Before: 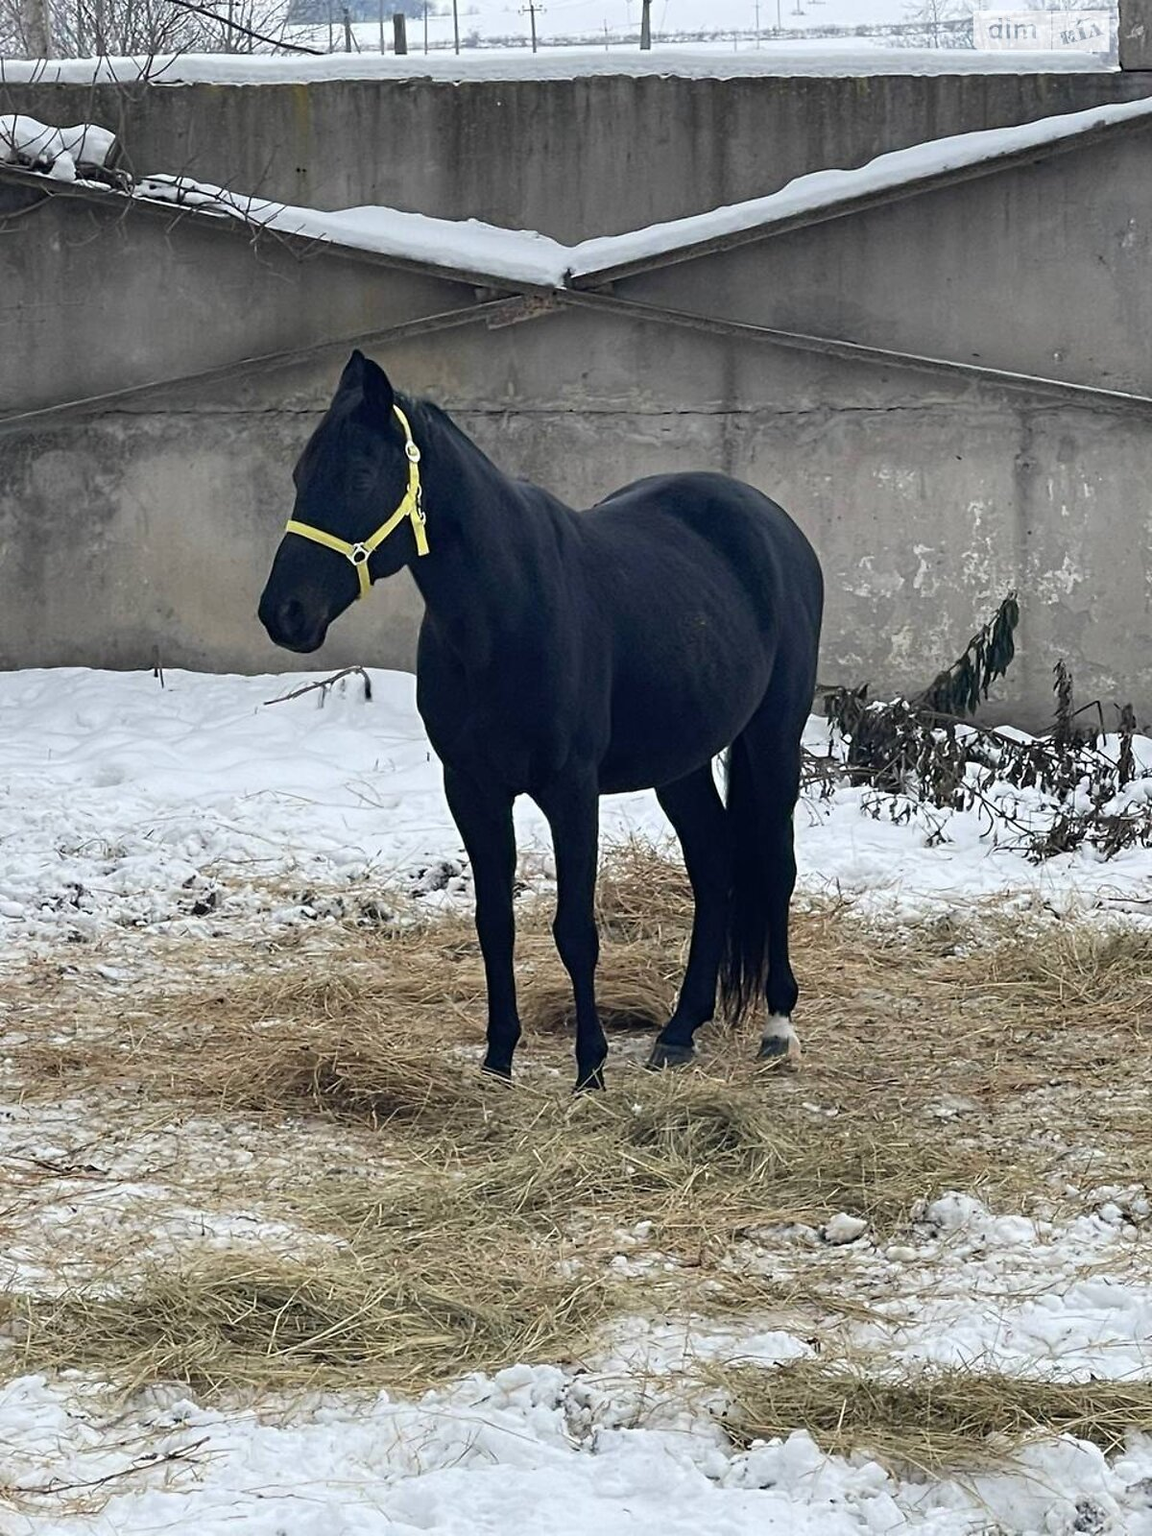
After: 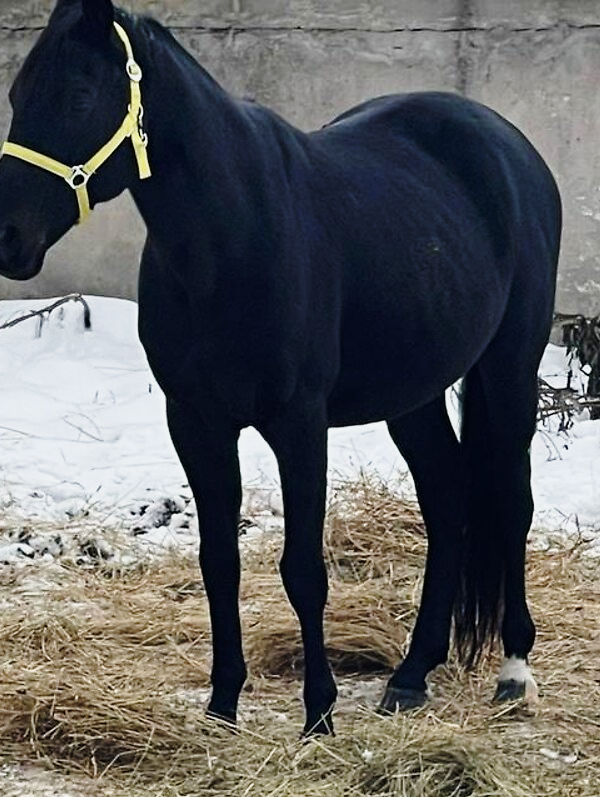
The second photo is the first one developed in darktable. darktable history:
crop: left 24.741%, top 25.051%, right 25.244%, bottom 25.118%
base curve: curves: ch0 [(0, 0) (0.028, 0.03) (0.121, 0.232) (0.46, 0.748) (0.859, 0.968) (1, 1)], preserve colors none
exposure: exposure -0.541 EV, compensate highlight preservation false
